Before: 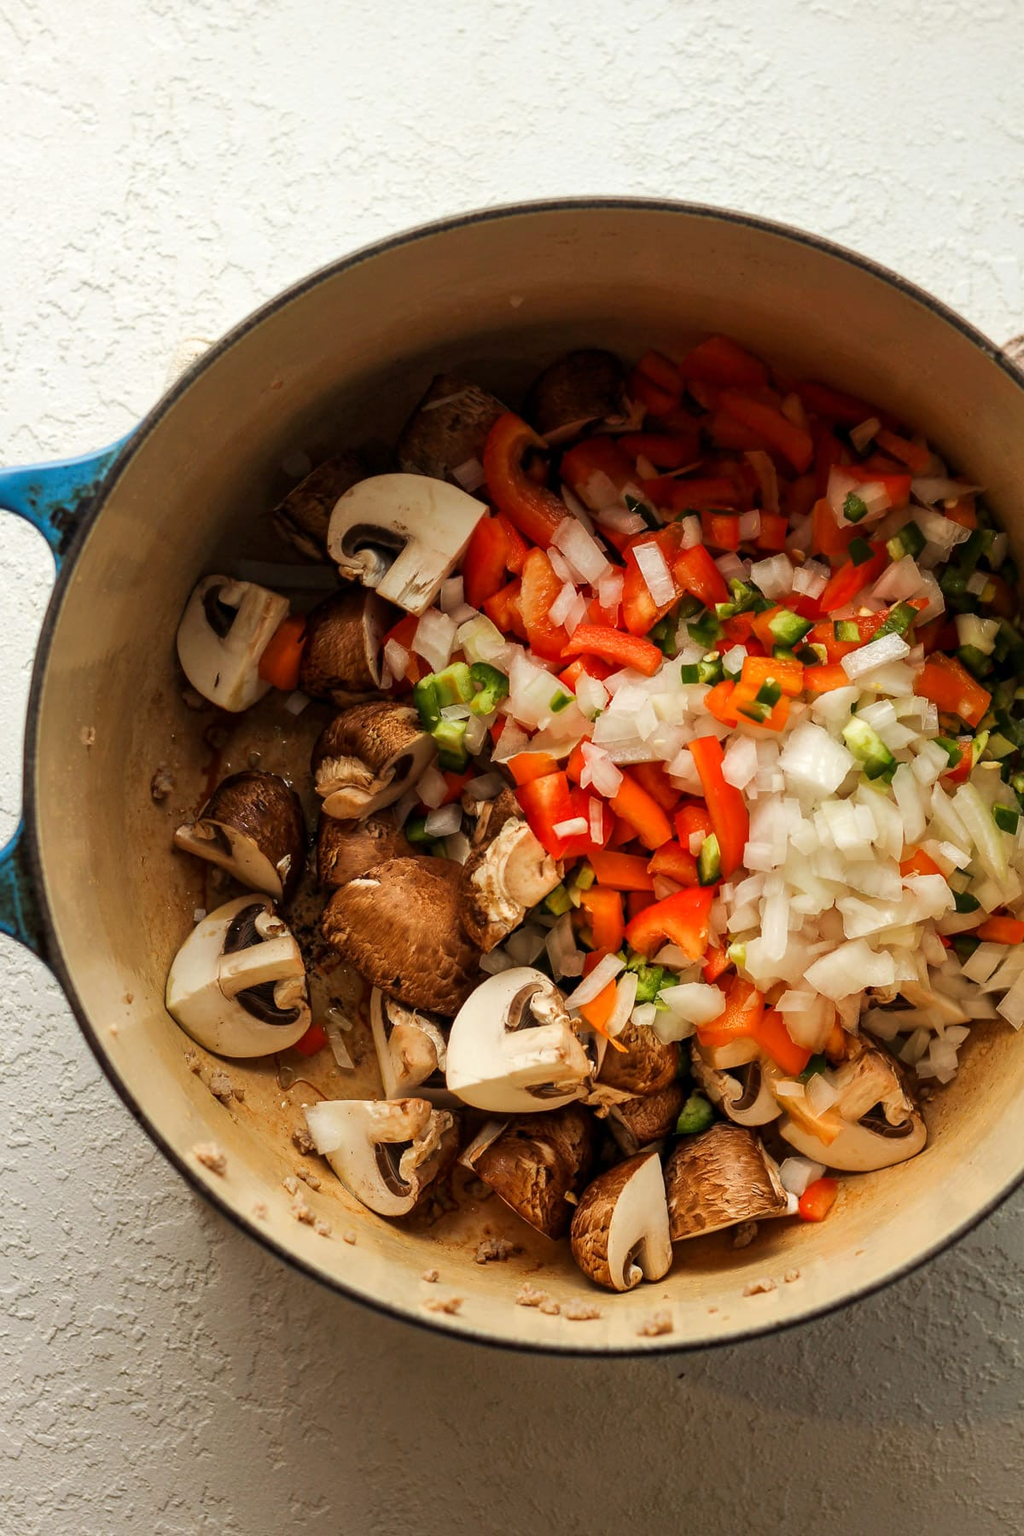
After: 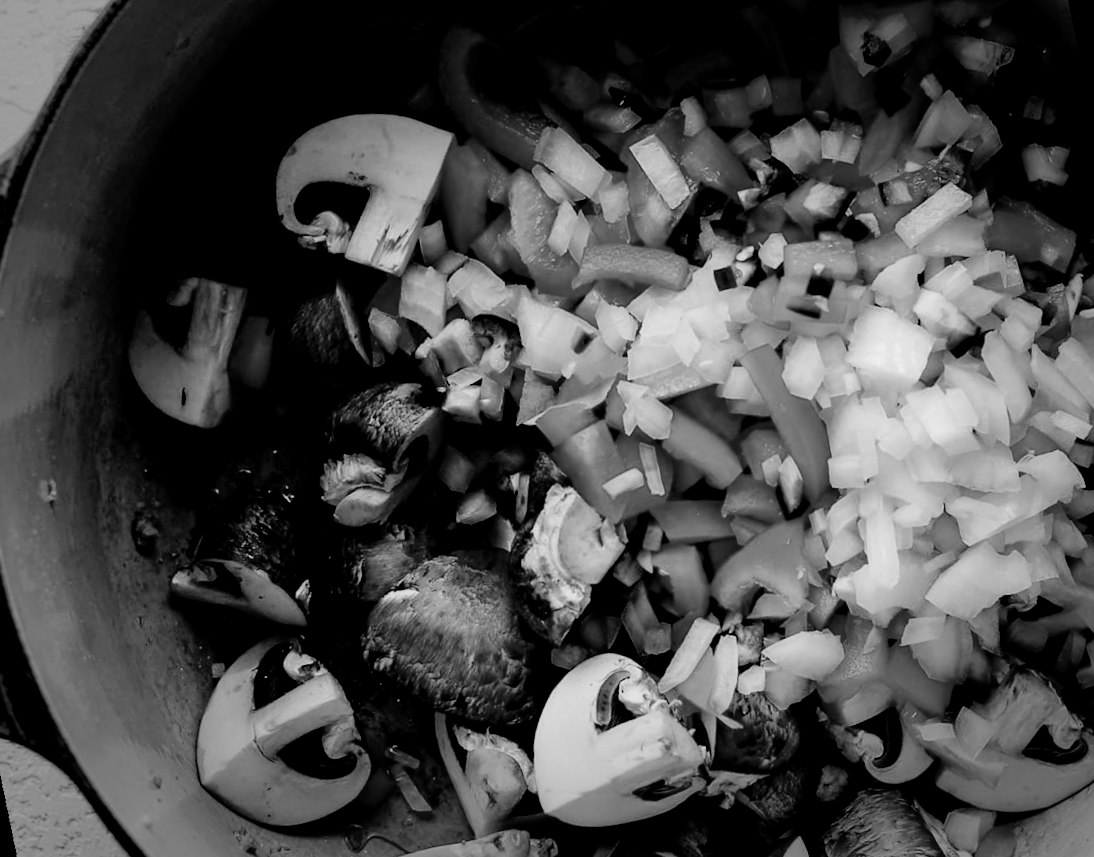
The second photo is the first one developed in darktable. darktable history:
color calibration: illuminant as shot in camera, x 0.379, y 0.396, temperature 4138.76 K
crop and rotate: angle -3.27°, left 5.211%, top 5.211%, right 4.607%, bottom 4.607%
rotate and perspective: rotation -14.8°, crop left 0.1, crop right 0.903, crop top 0.25, crop bottom 0.748
vignetting: fall-off start 70.97%, brightness -0.584, saturation -0.118, width/height ratio 1.333
color correction: highlights a* -7.23, highlights b* -0.161, shadows a* 20.08, shadows b* 11.73
exposure: black level correction 0.046, exposure -0.228 EV, compensate highlight preservation false
monochrome: a -6.99, b 35.61, size 1.4
tone curve: curves: ch0 [(0, 0) (0.004, 0.001) (0.133, 0.112) (0.325, 0.362) (0.832, 0.893) (1, 1)], color space Lab, linked channels, preserve colors none
